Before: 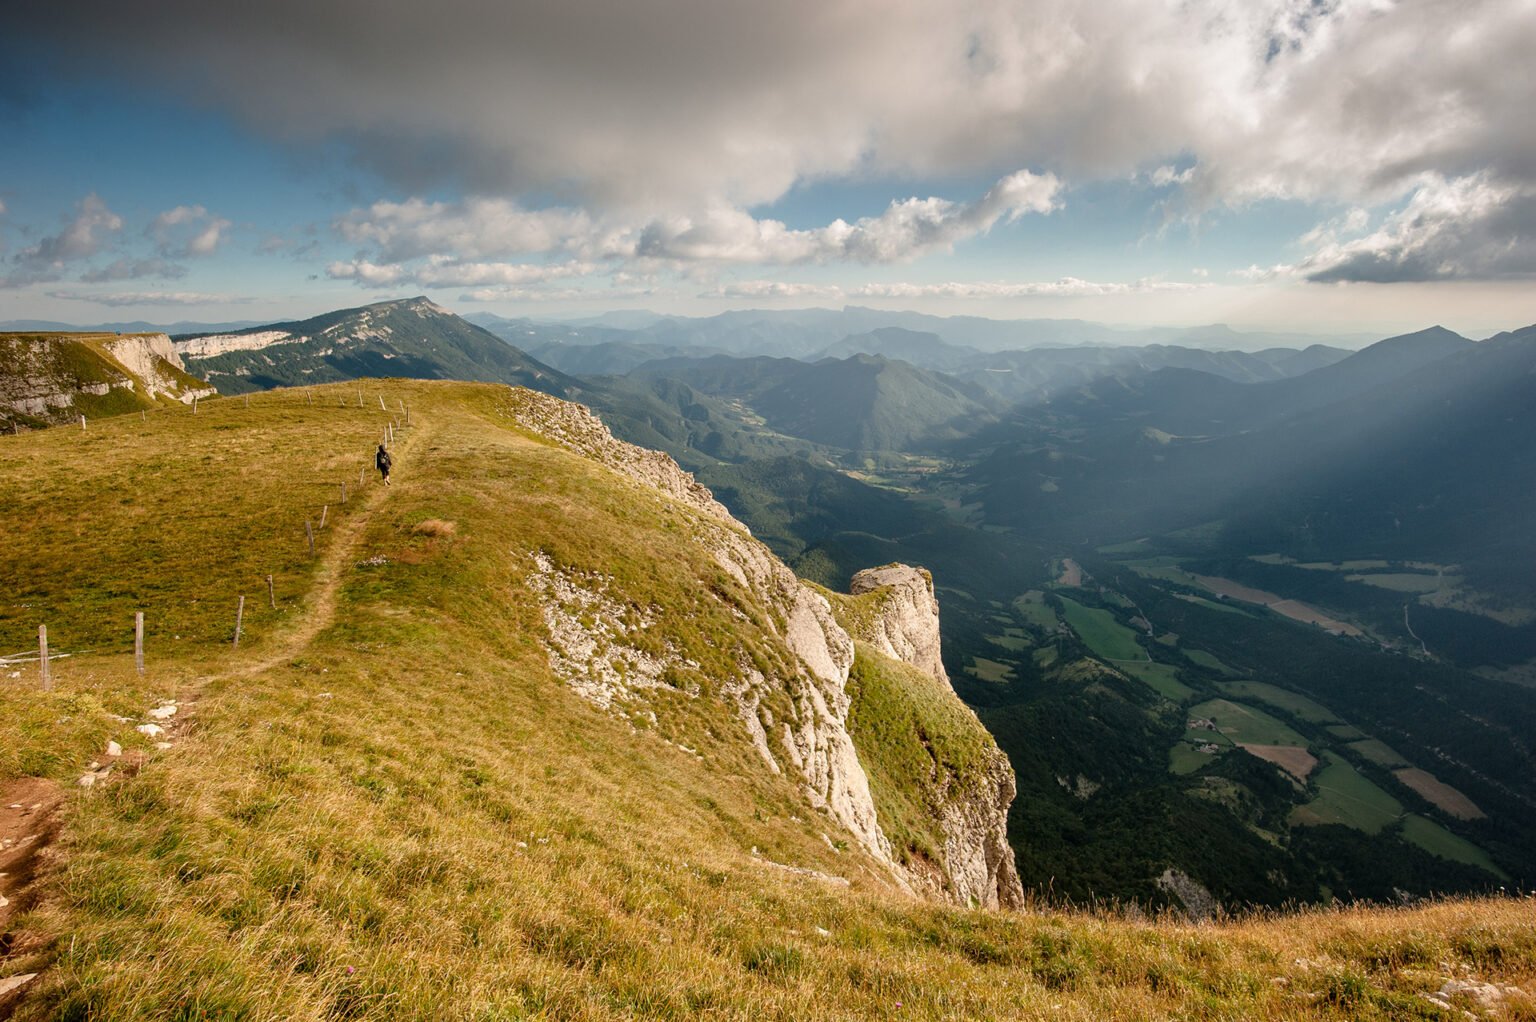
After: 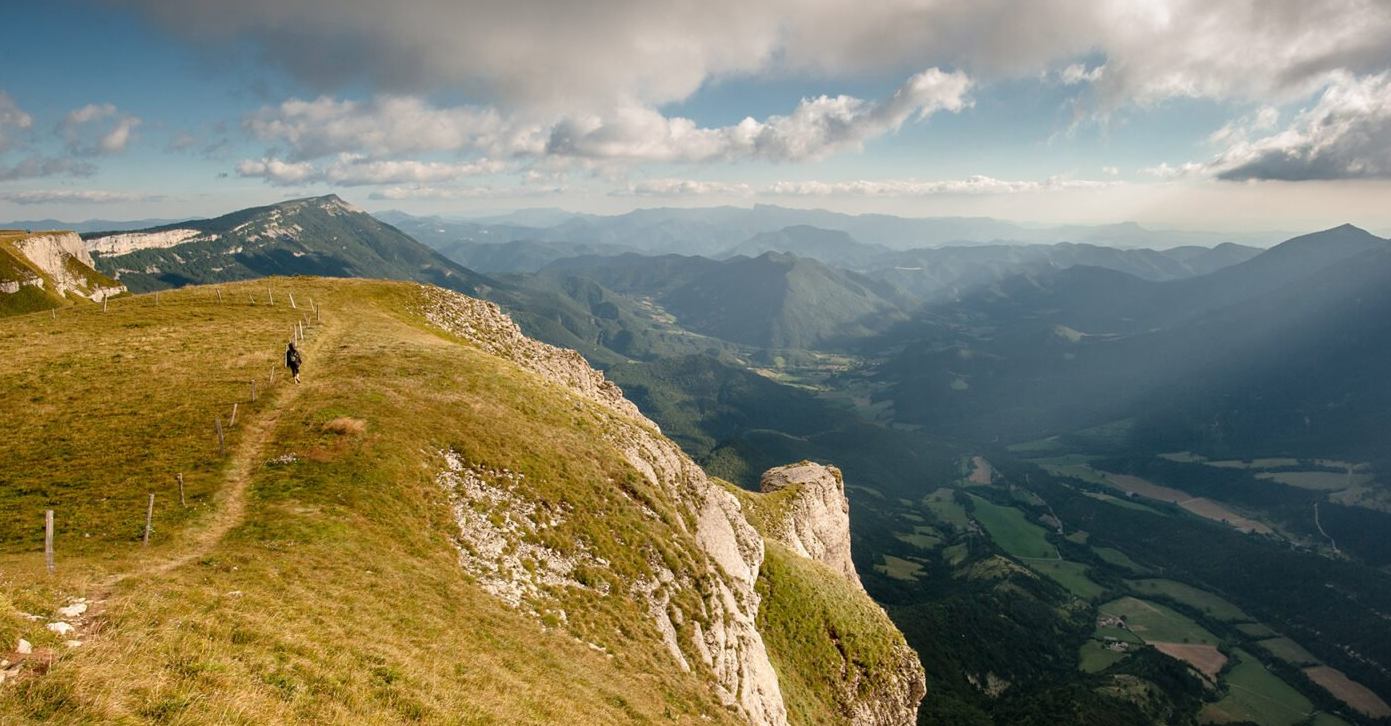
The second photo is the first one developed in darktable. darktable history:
crop: left 5.899%, top 9.995%, right 3.487%, bottom 18.912%
